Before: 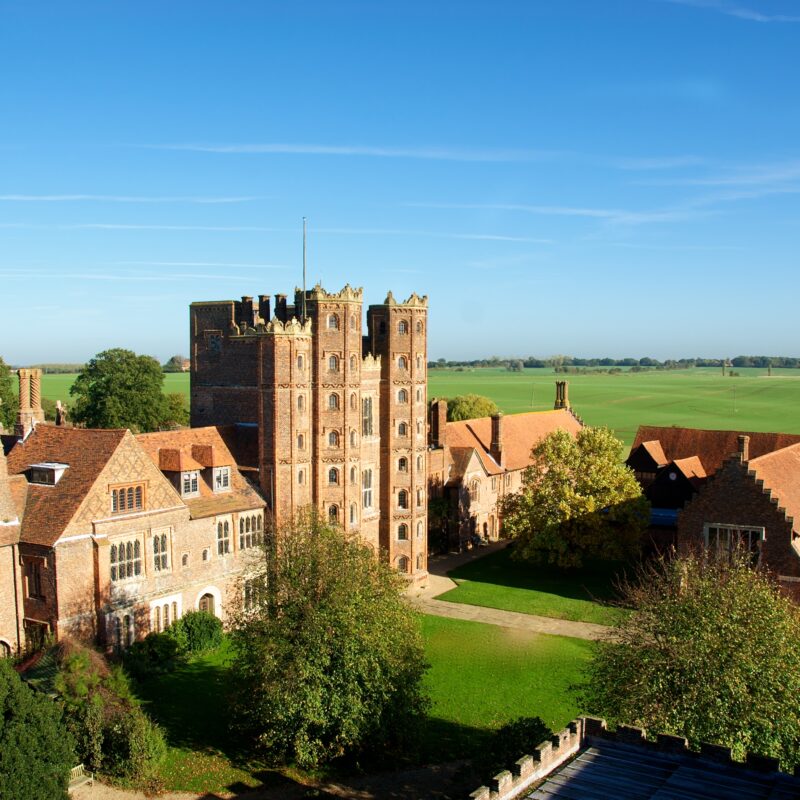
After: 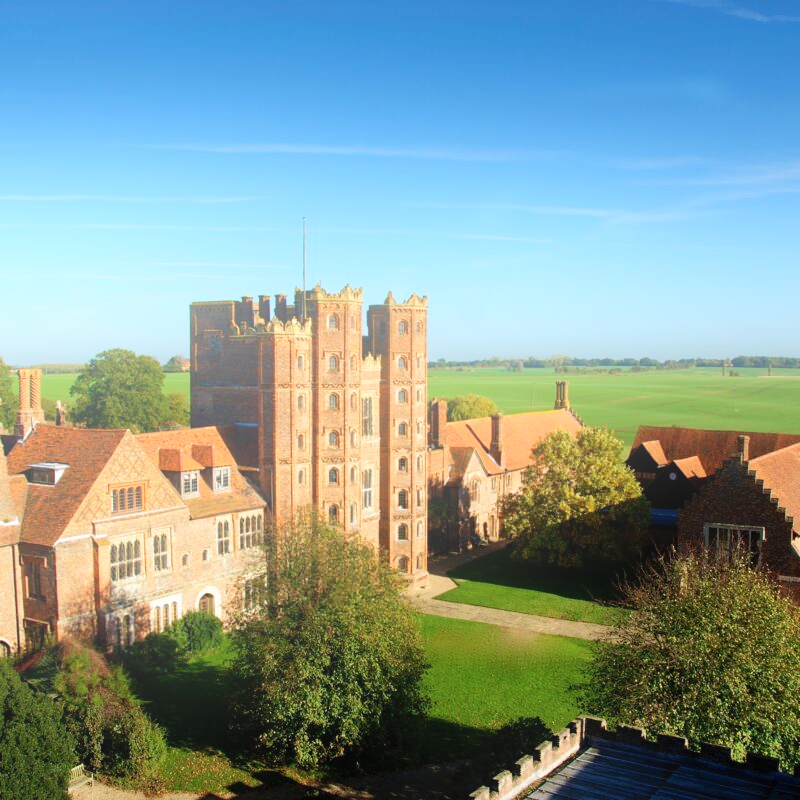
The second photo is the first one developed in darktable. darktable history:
shadows and highlights: shadows 37.27, highlights -28.18, soften with gaussian
bloom: on, module defaults
